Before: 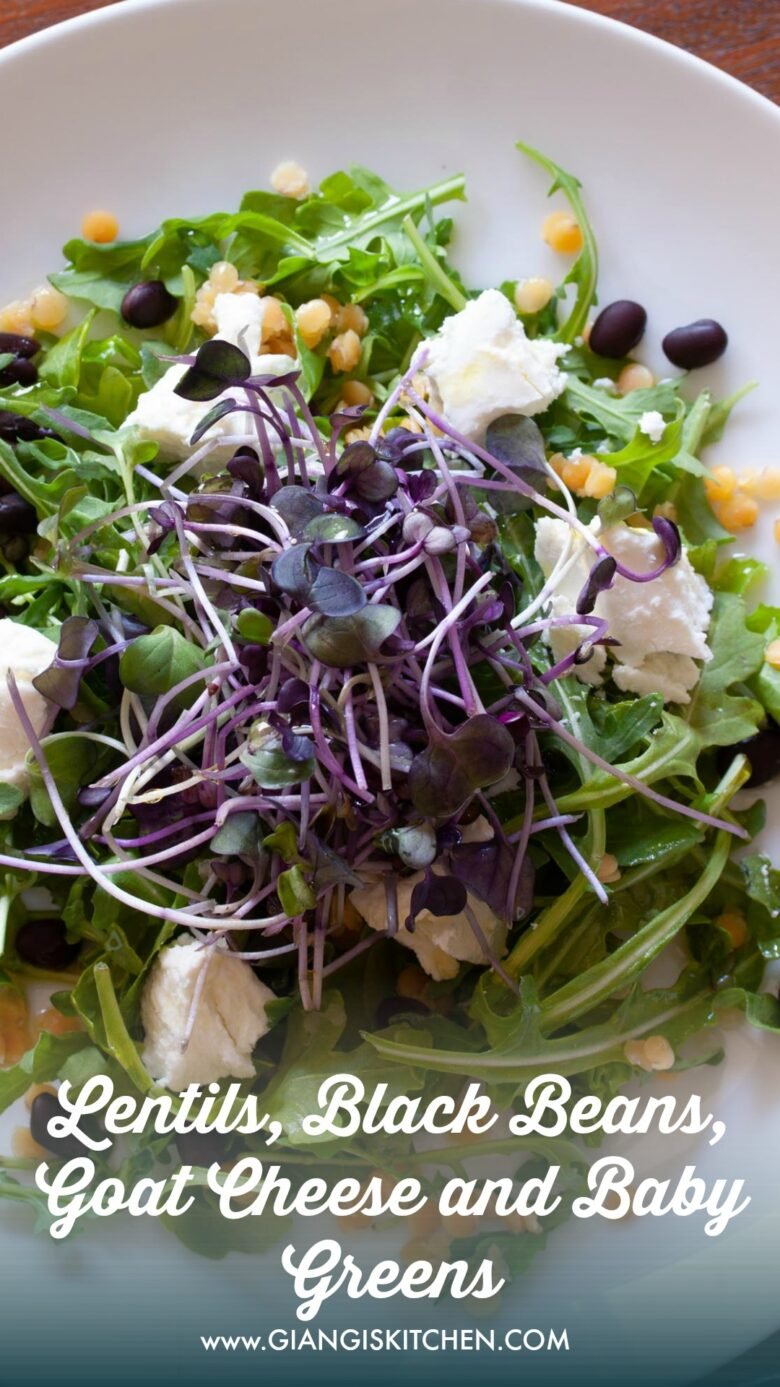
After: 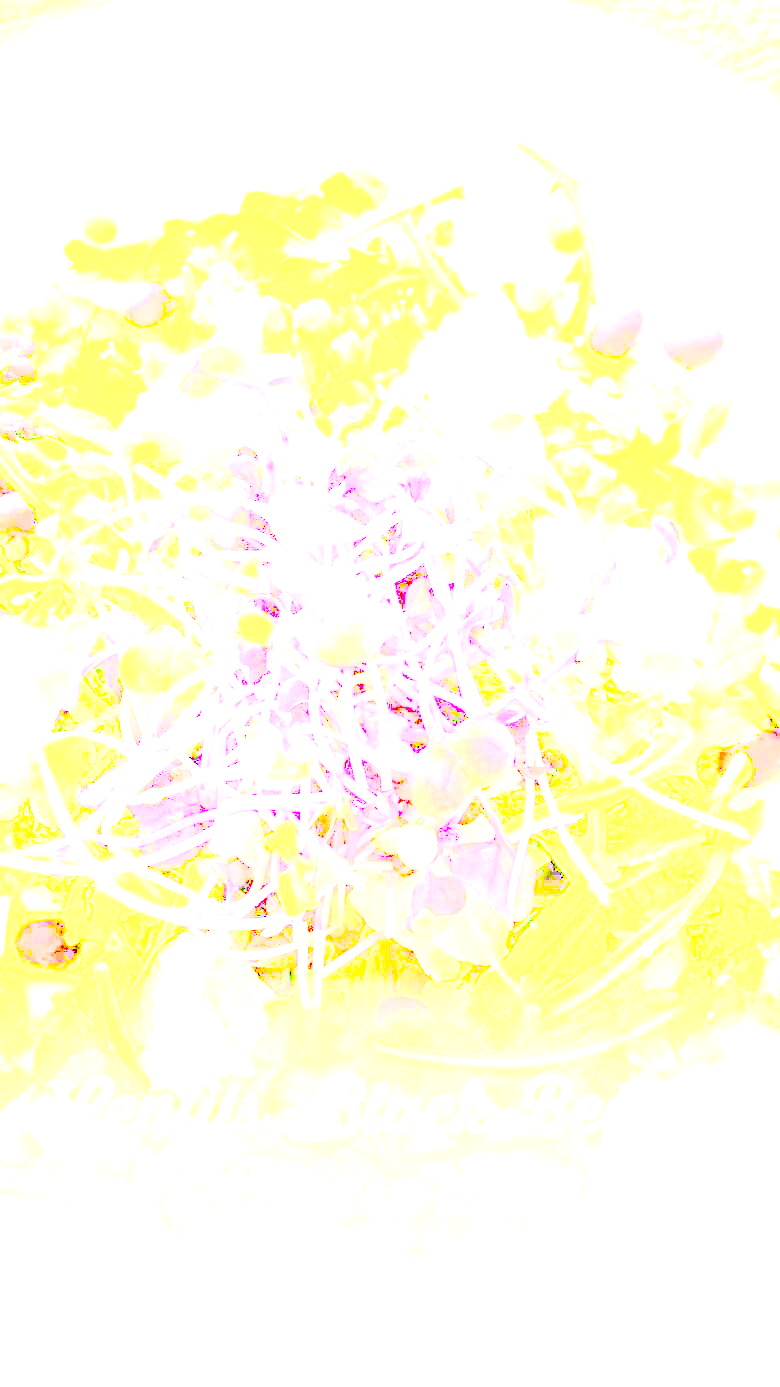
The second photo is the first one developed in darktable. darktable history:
exposure: exposure 7.897 EV, compensate highlight preservation false
contrast brightness saturation: contrast 0.24, brightness 0.261, saturation 0.387
tone curve: curves: ch0 [(0, 0) (0.227, 0.17) (0.766, 0.774) (1, 1)]; ch1 [(0, 0) (0.114, 0.127) (0.437, 0.452) (0.498, 0.498) (0.529, 0.541) (0.579, 0.589) (1, 1)]; ch2 [(0, 0) (0.233, 0.259) (0.493, 0.492) (0.587, 0.573) (1, 1)], color space Lab, independent channels, preserve colors none
color balance rgb: perceptual saturation grading › global saturation 0.889%, global vibrance 14.463%
base curve: curves: ch0 [(0, 0.007) (0.028, 0.063) (0.121, 0.311) (0.46, 0.743) (0.859, 0.957) (1, 1)], exposure shift 0.01, preserve colors none
color correction: highlights a* 12.01, highlights b* 12.31
